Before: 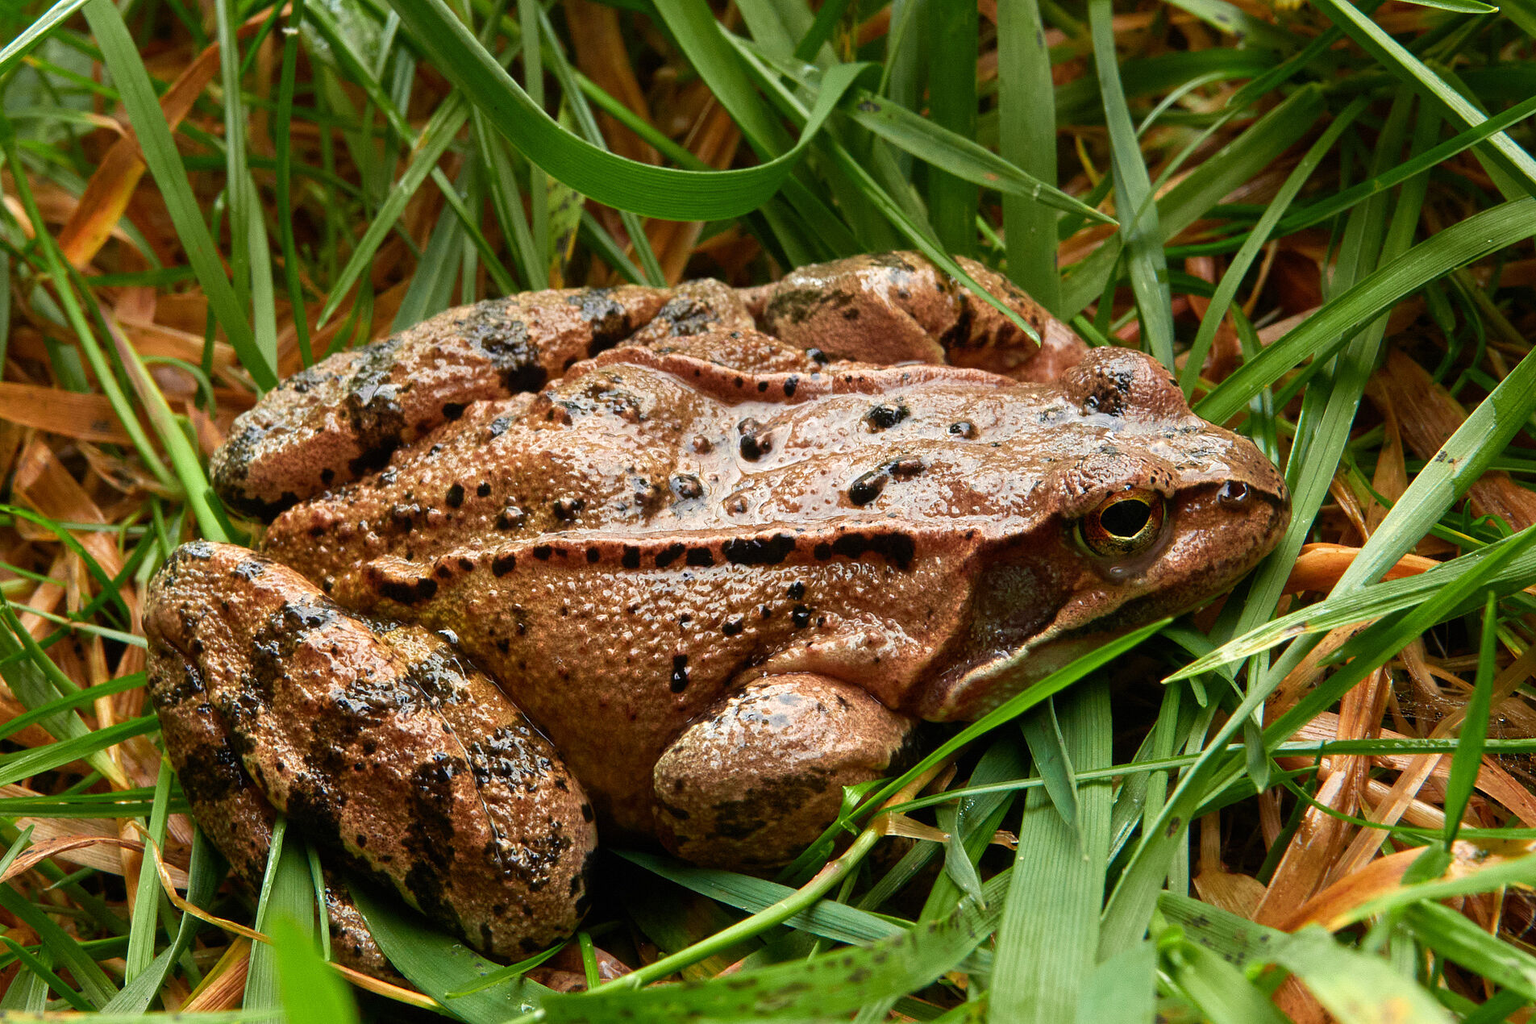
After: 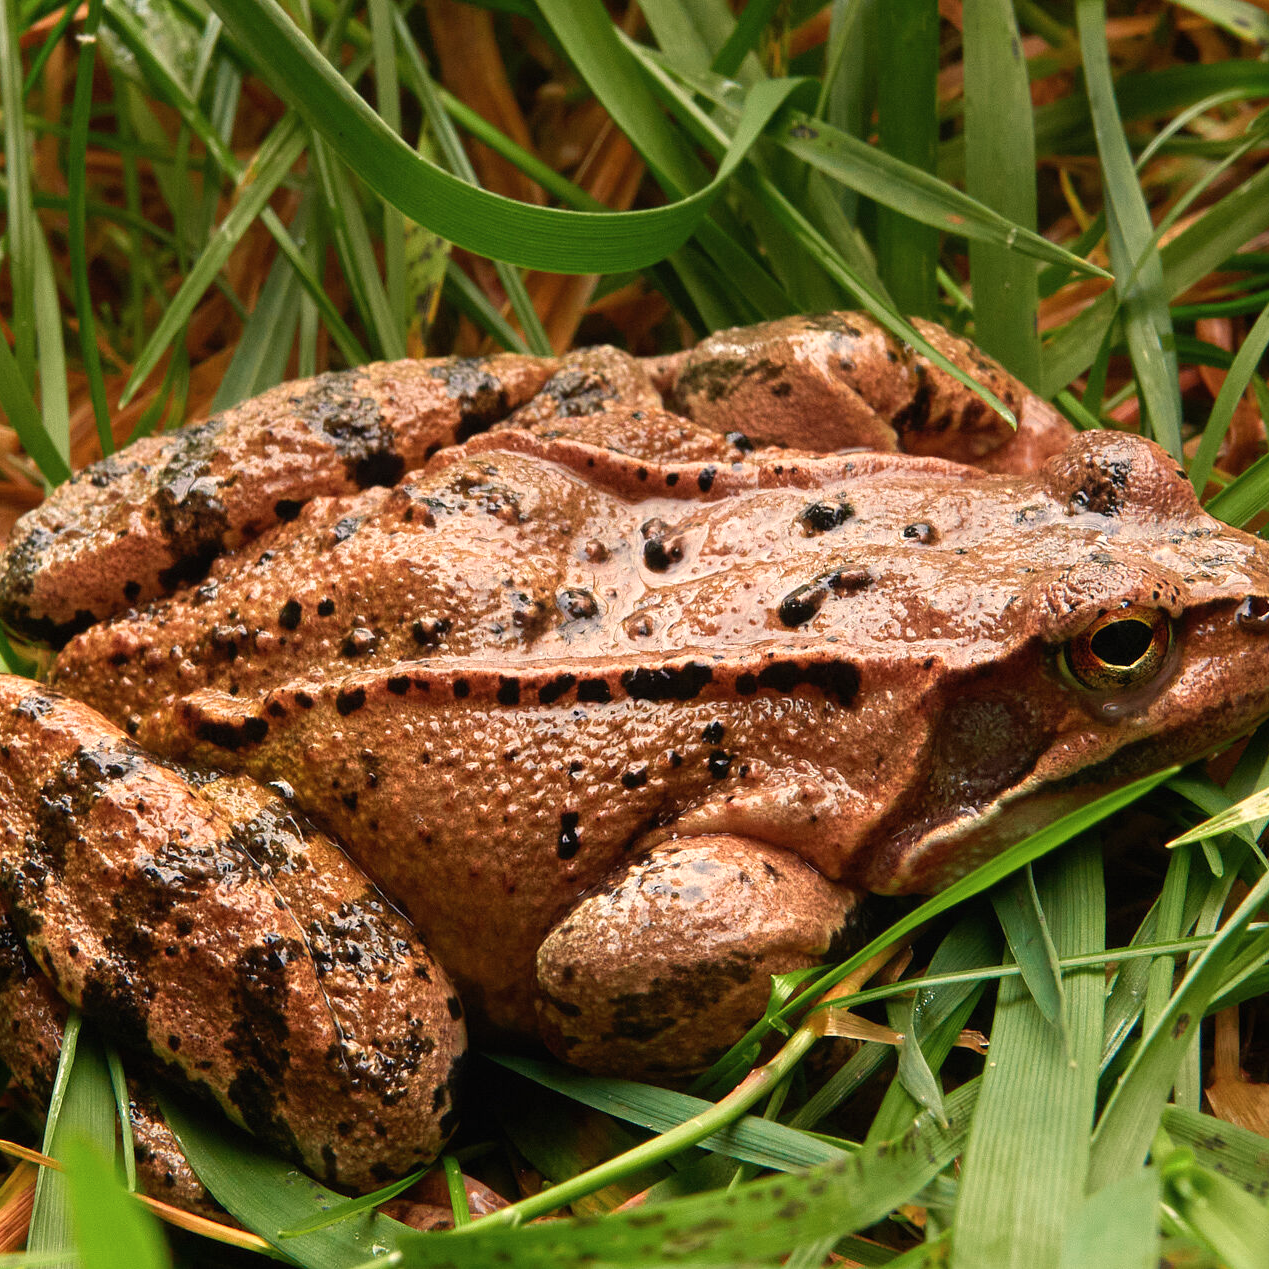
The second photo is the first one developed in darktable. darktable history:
local contrast: mode bilateral grid, contrast 100, coarseness 100, detail 91%, midtone range 0.2
crop and rotate: left 14.385%, right 18.948%
white balance: red 1.127, blue 0.943
contrast brightness saturation: saturation -0.05
